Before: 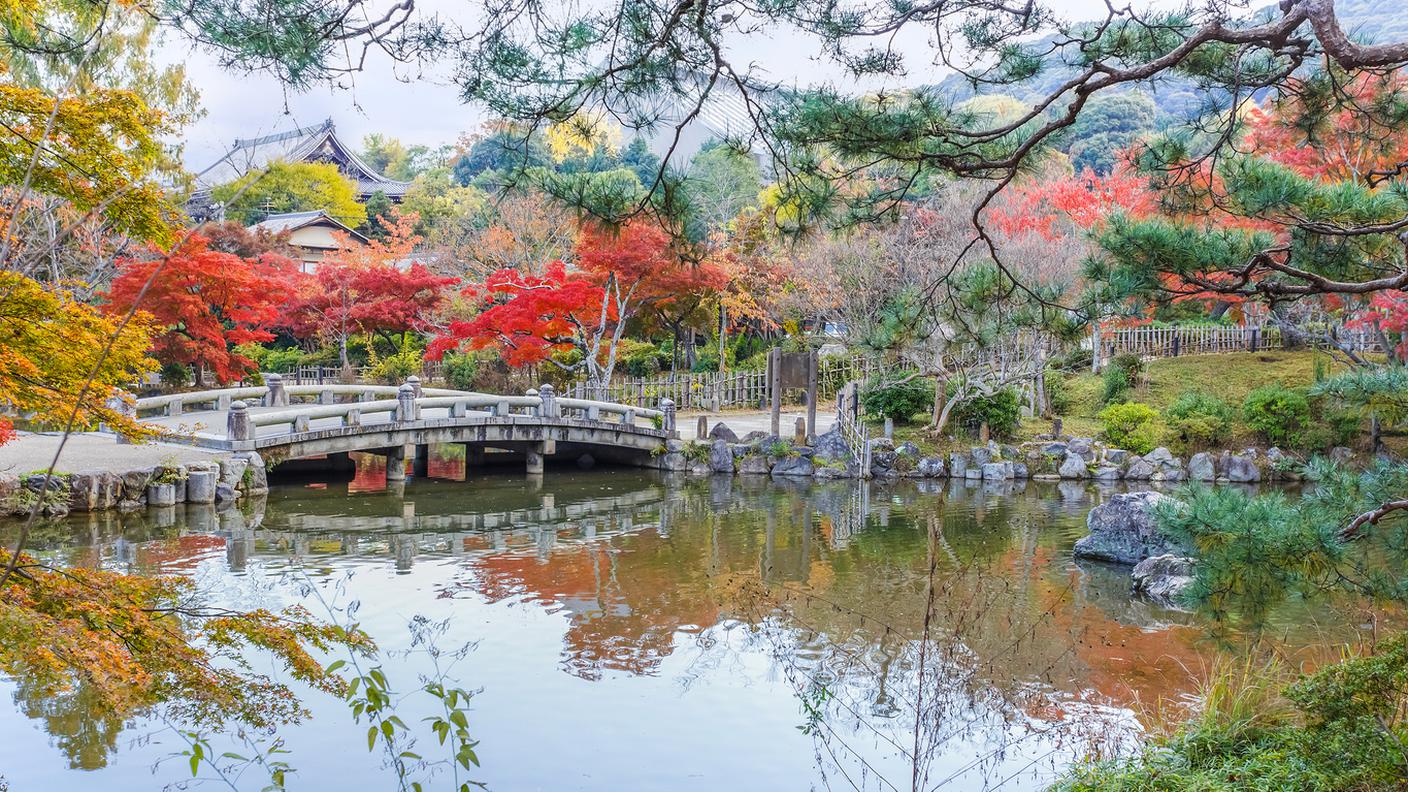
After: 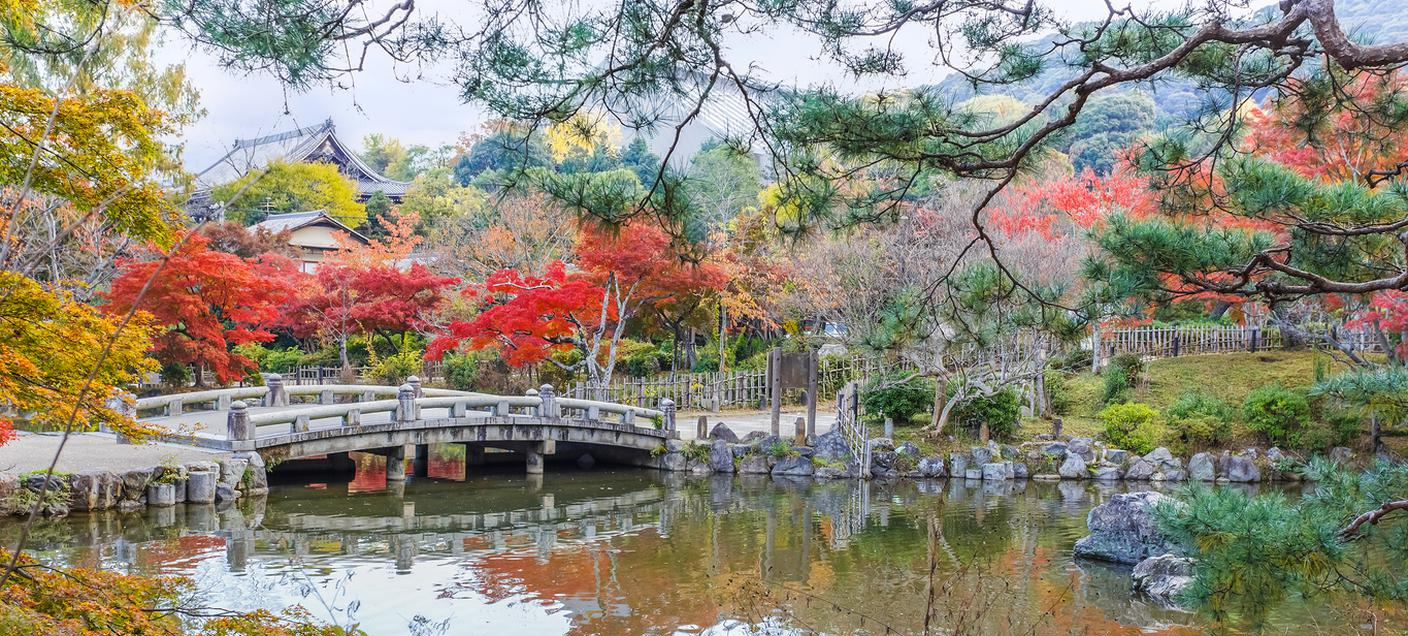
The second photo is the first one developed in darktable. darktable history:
crop: bottom 19.588%
